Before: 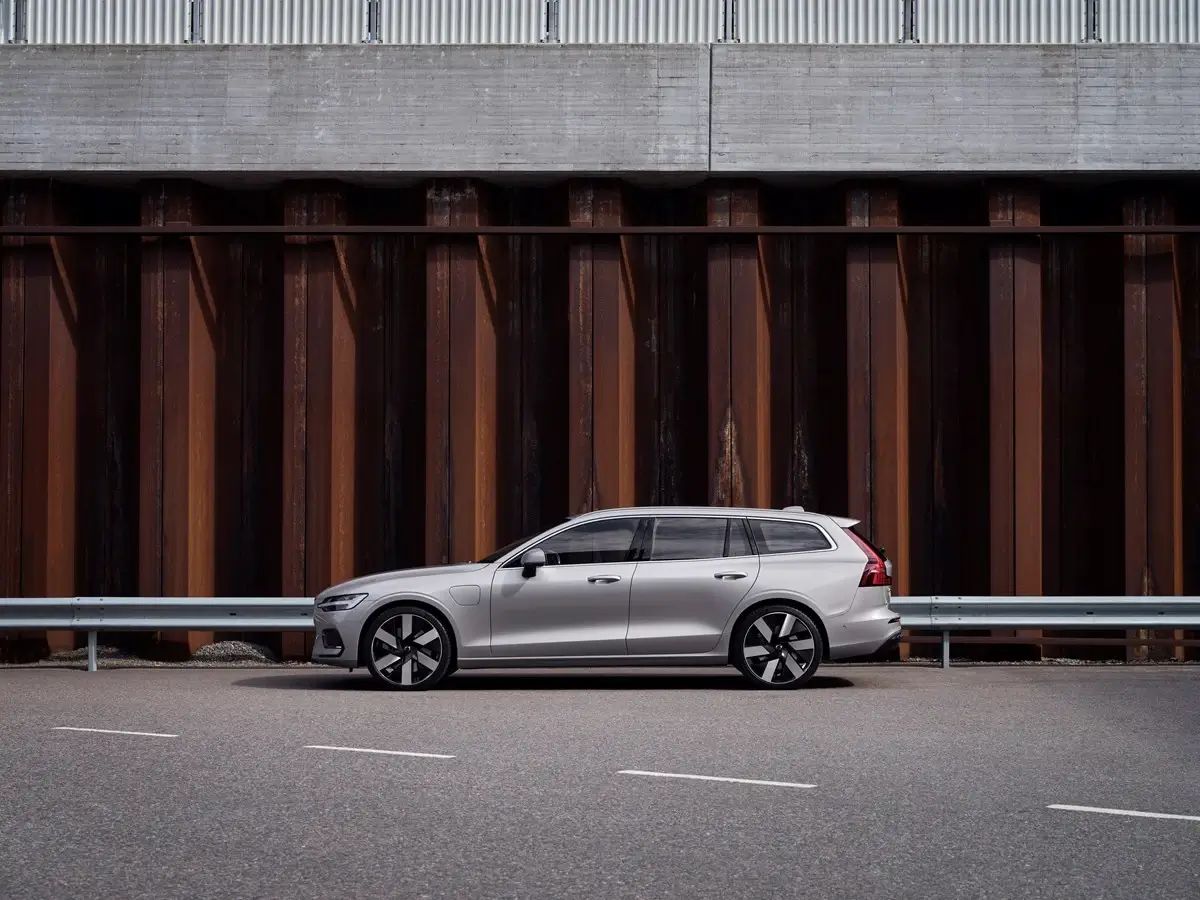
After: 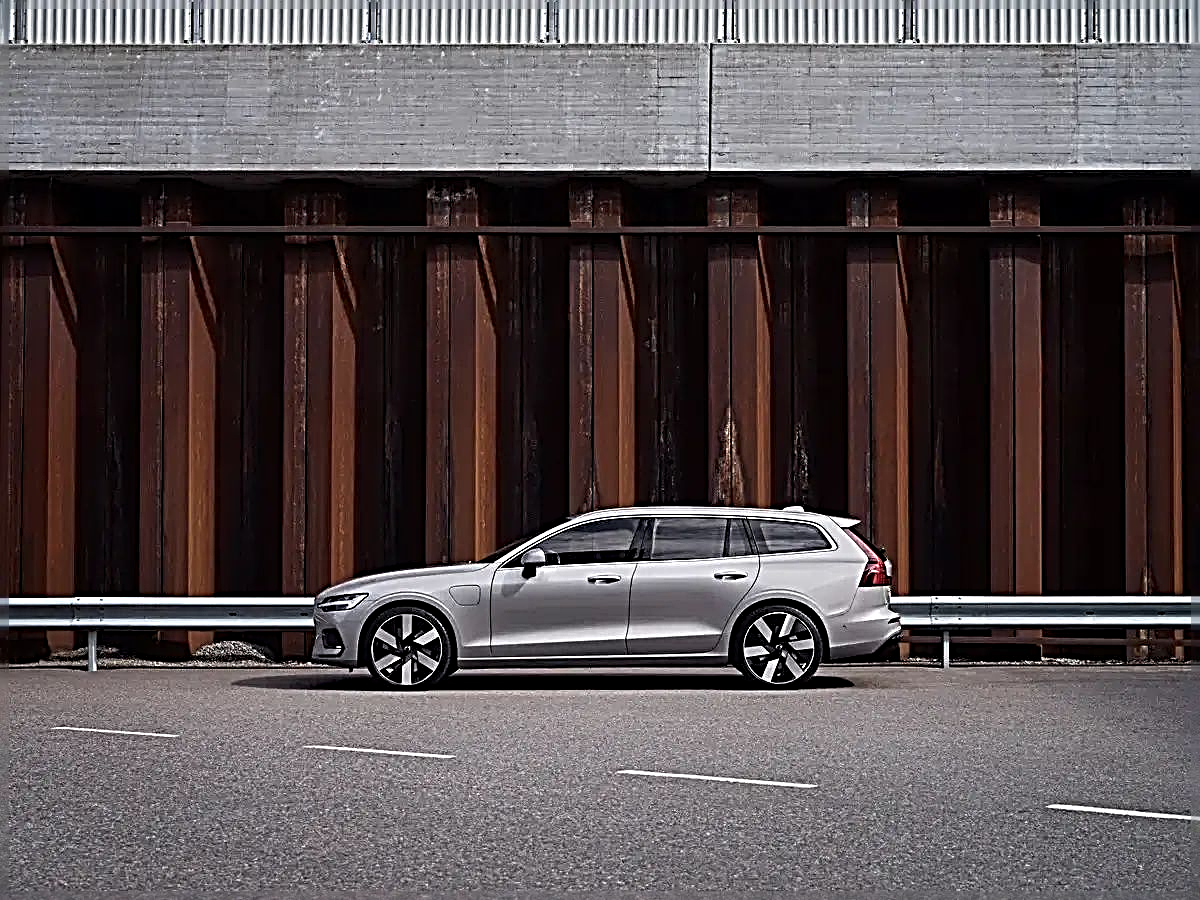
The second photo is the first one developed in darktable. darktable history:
sharpen: radius 3.204, amount 1.741
